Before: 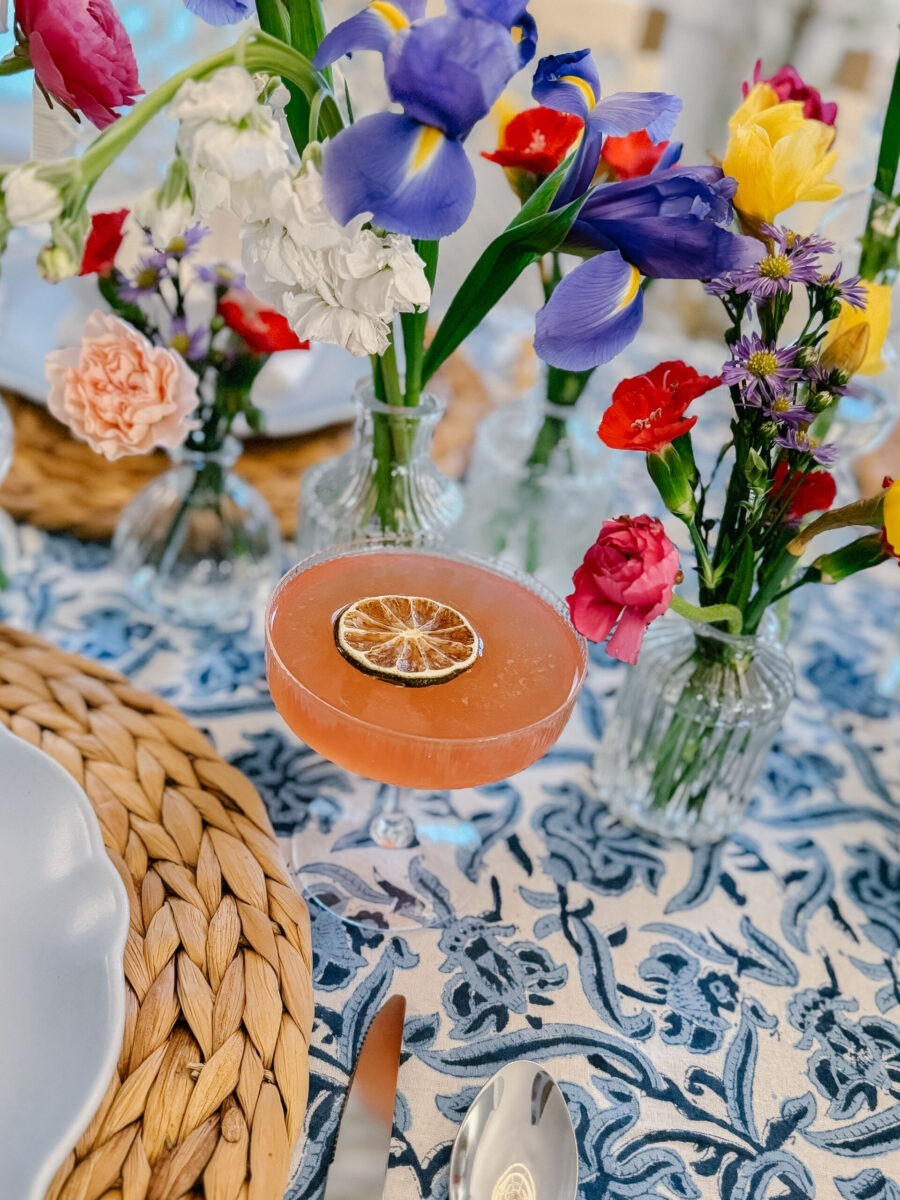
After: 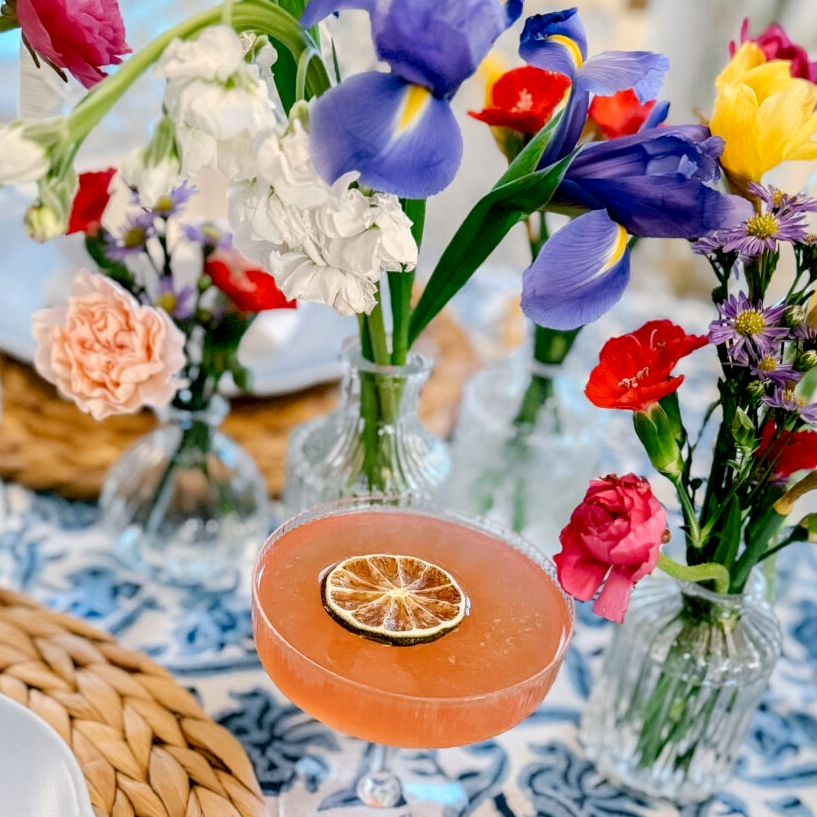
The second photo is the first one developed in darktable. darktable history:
exposure: black level correction 0.005, exposure 0.287 EV, compensate highlight preservation false
crop: left 1.528%, top 3.431%, right 7.661%, bottom 28.436%
